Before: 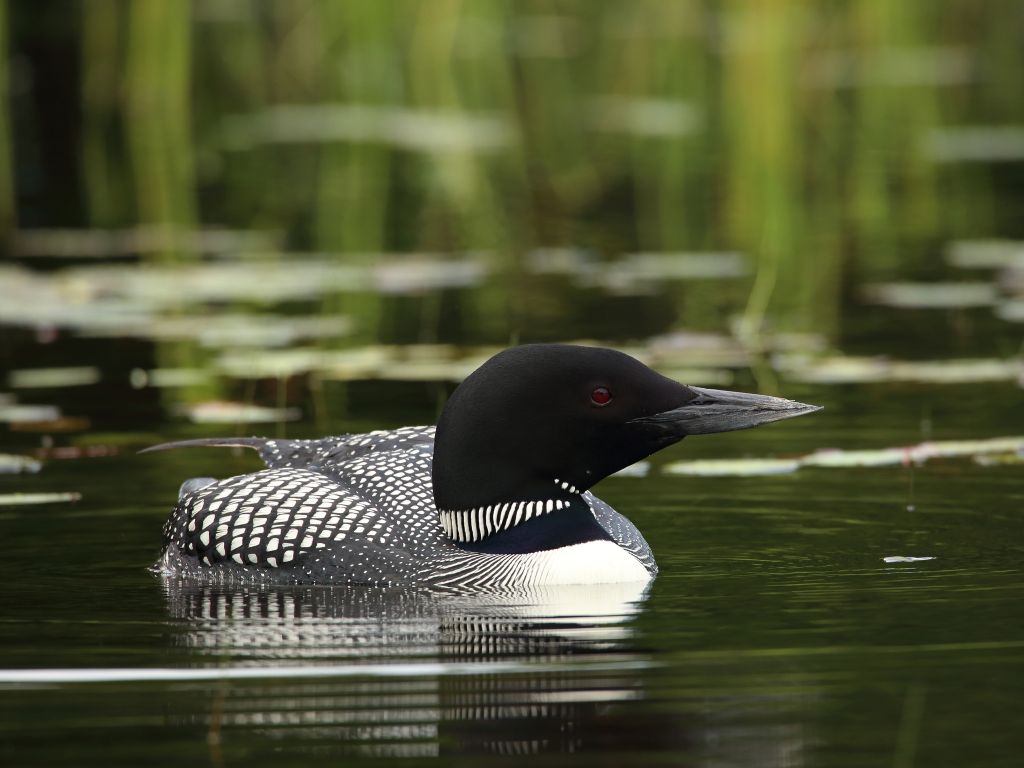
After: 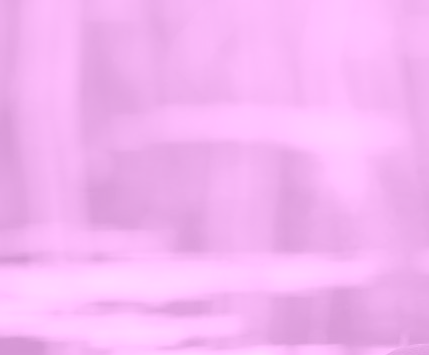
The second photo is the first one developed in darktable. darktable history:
crop and rotate: left 10.817%, top 0.062%, right 47.194%, bottom 53.626%
sharpen: on, module defaults
colorize: hue 331.2°, saturation 75%, source mix 30.28%, lightness 70.52%, version 1
tone equalizer: on, module defaults
